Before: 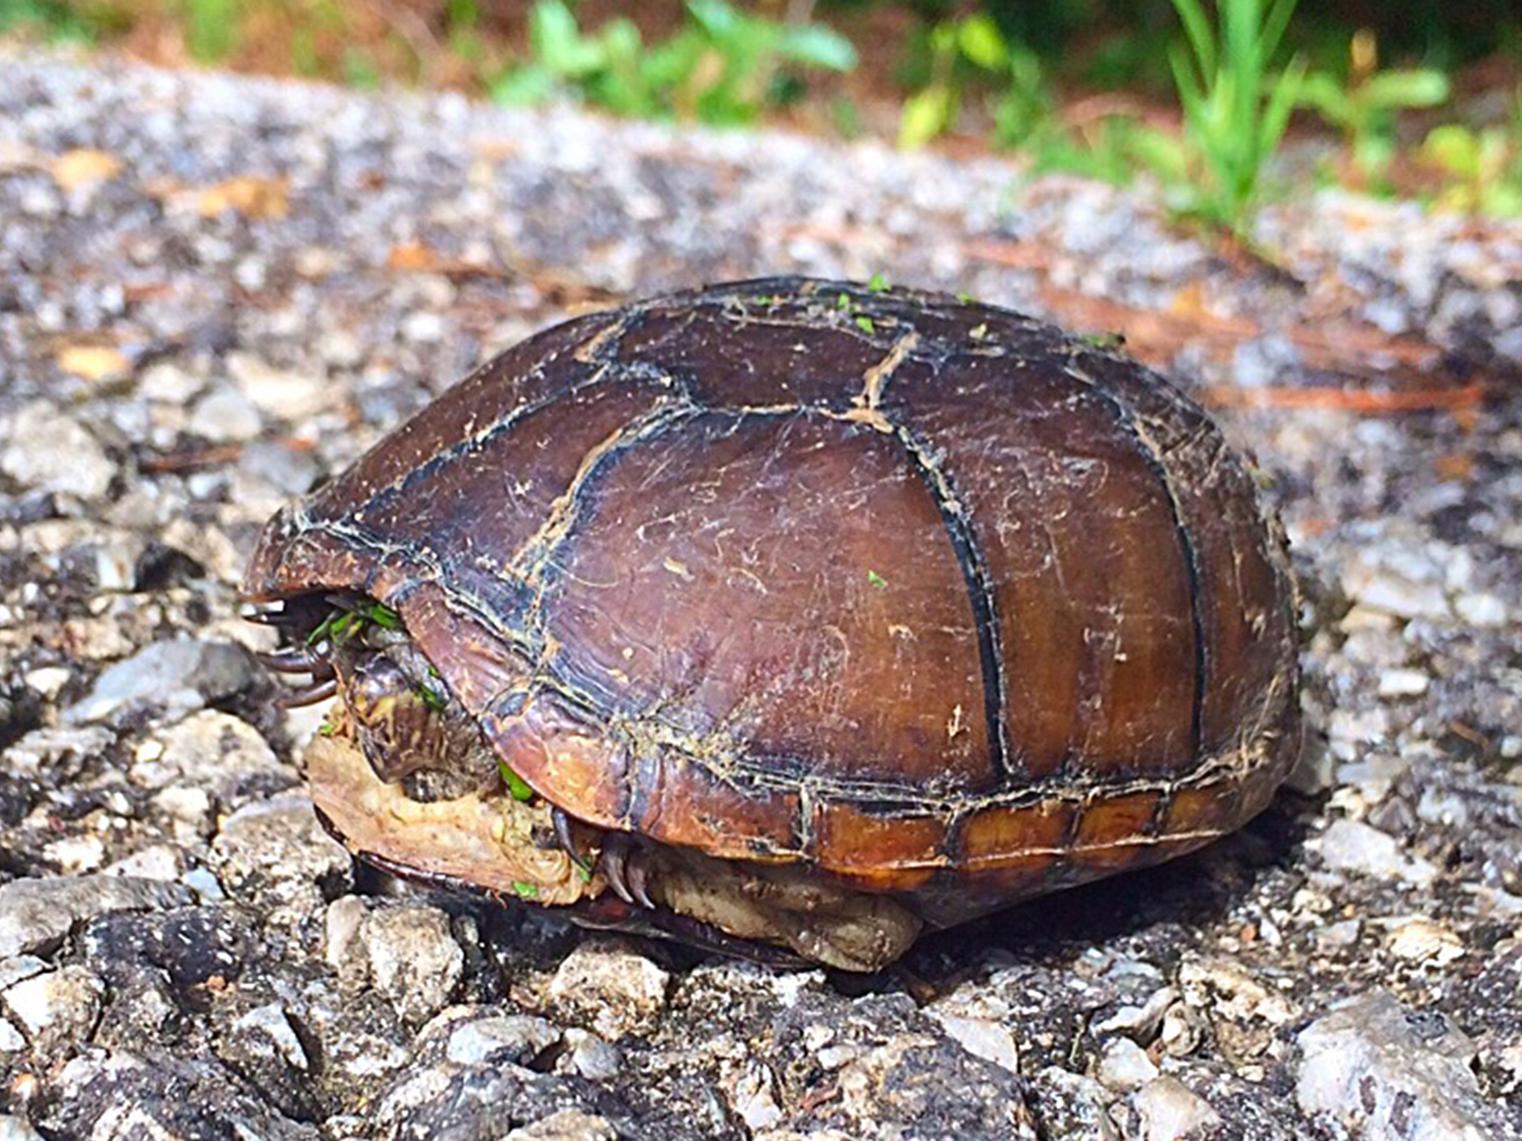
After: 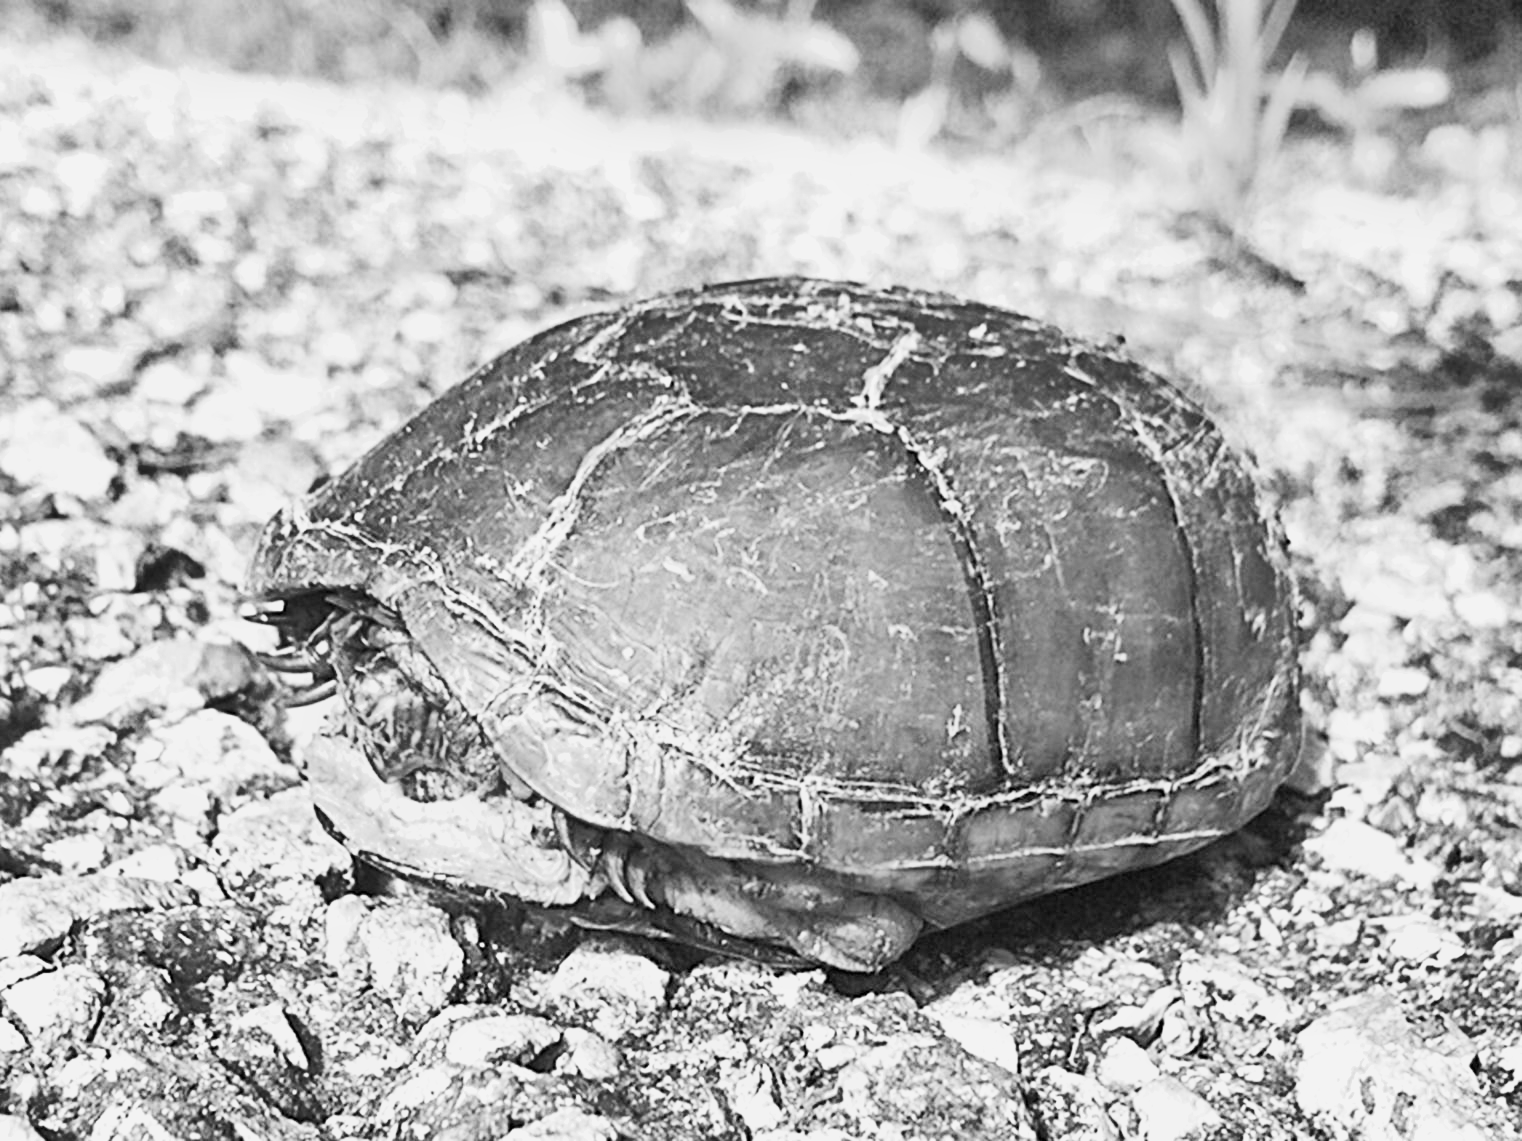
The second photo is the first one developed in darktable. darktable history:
monochrome: a 14.95, b -89.96
filmic rgb: hardness 4.17
shadows and highlights: low approximation 0.01, soften with gaussian
exposure: exposure 2.04 EV, compensate highlight preservation false
